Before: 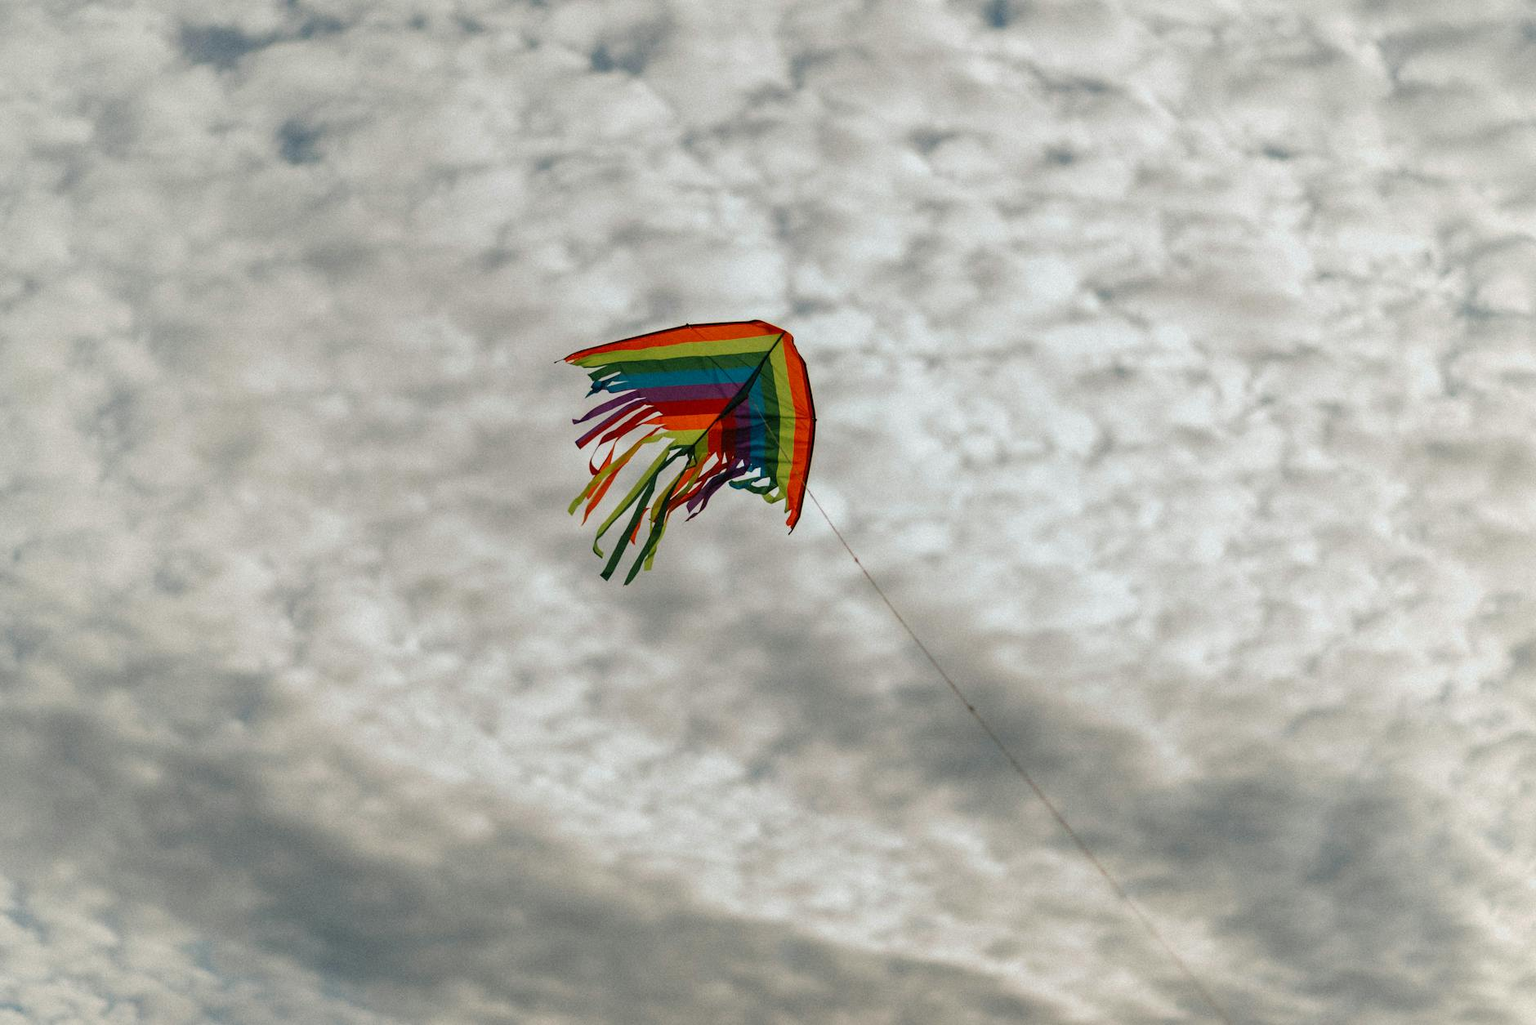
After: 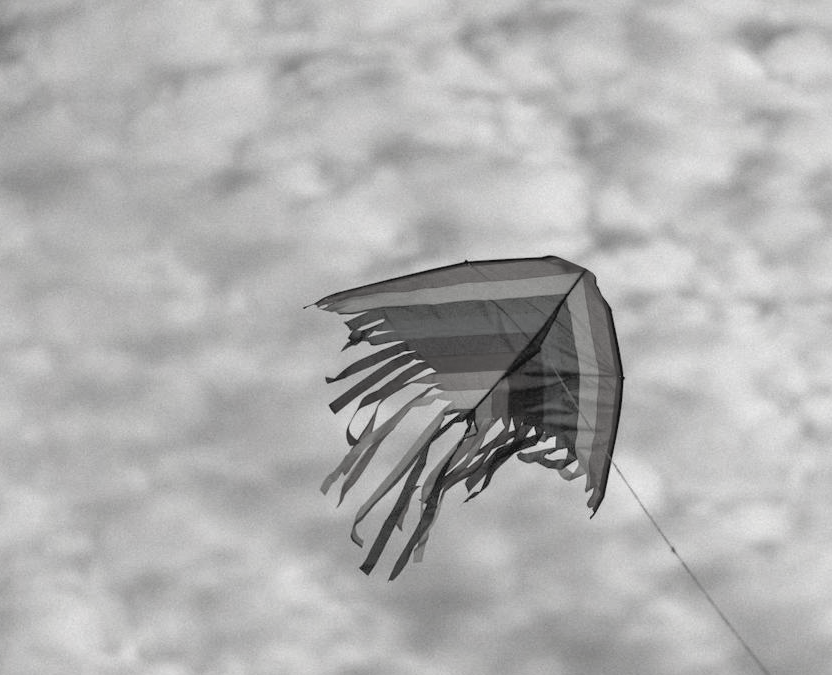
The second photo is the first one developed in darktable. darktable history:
crop: left 19.985%, top 10.853%, right 35.256%, bottom 34.748%
tone equalizer: -7 EV 0.163 EV, -6 EV 0.608 EV, -5 EV 1.13 EV, -4 EV 1.3 EV, -3 EV 1.17 EV, -2 EV 0.6 EV, -1 EV 0.155 EV
color calibration: illuminant same as pipeline (D50), adaptation XYZ, x 0.347, y 0.357, temperature 5018.71 K
color balance rgb: shadows lift › chroma 0.652%, shadows lift › hue 112.48°, power › chroma 0.273%, power › hue 60.56°, highlights gain › chroma 3.058%, highlights gain › hue 60.11°, global offset › luminance 0.472%, global offset › hue 58.42°, perceptual saturation grading › global saturation 31.151%
contrast brightness saturation: saturation -0.987
